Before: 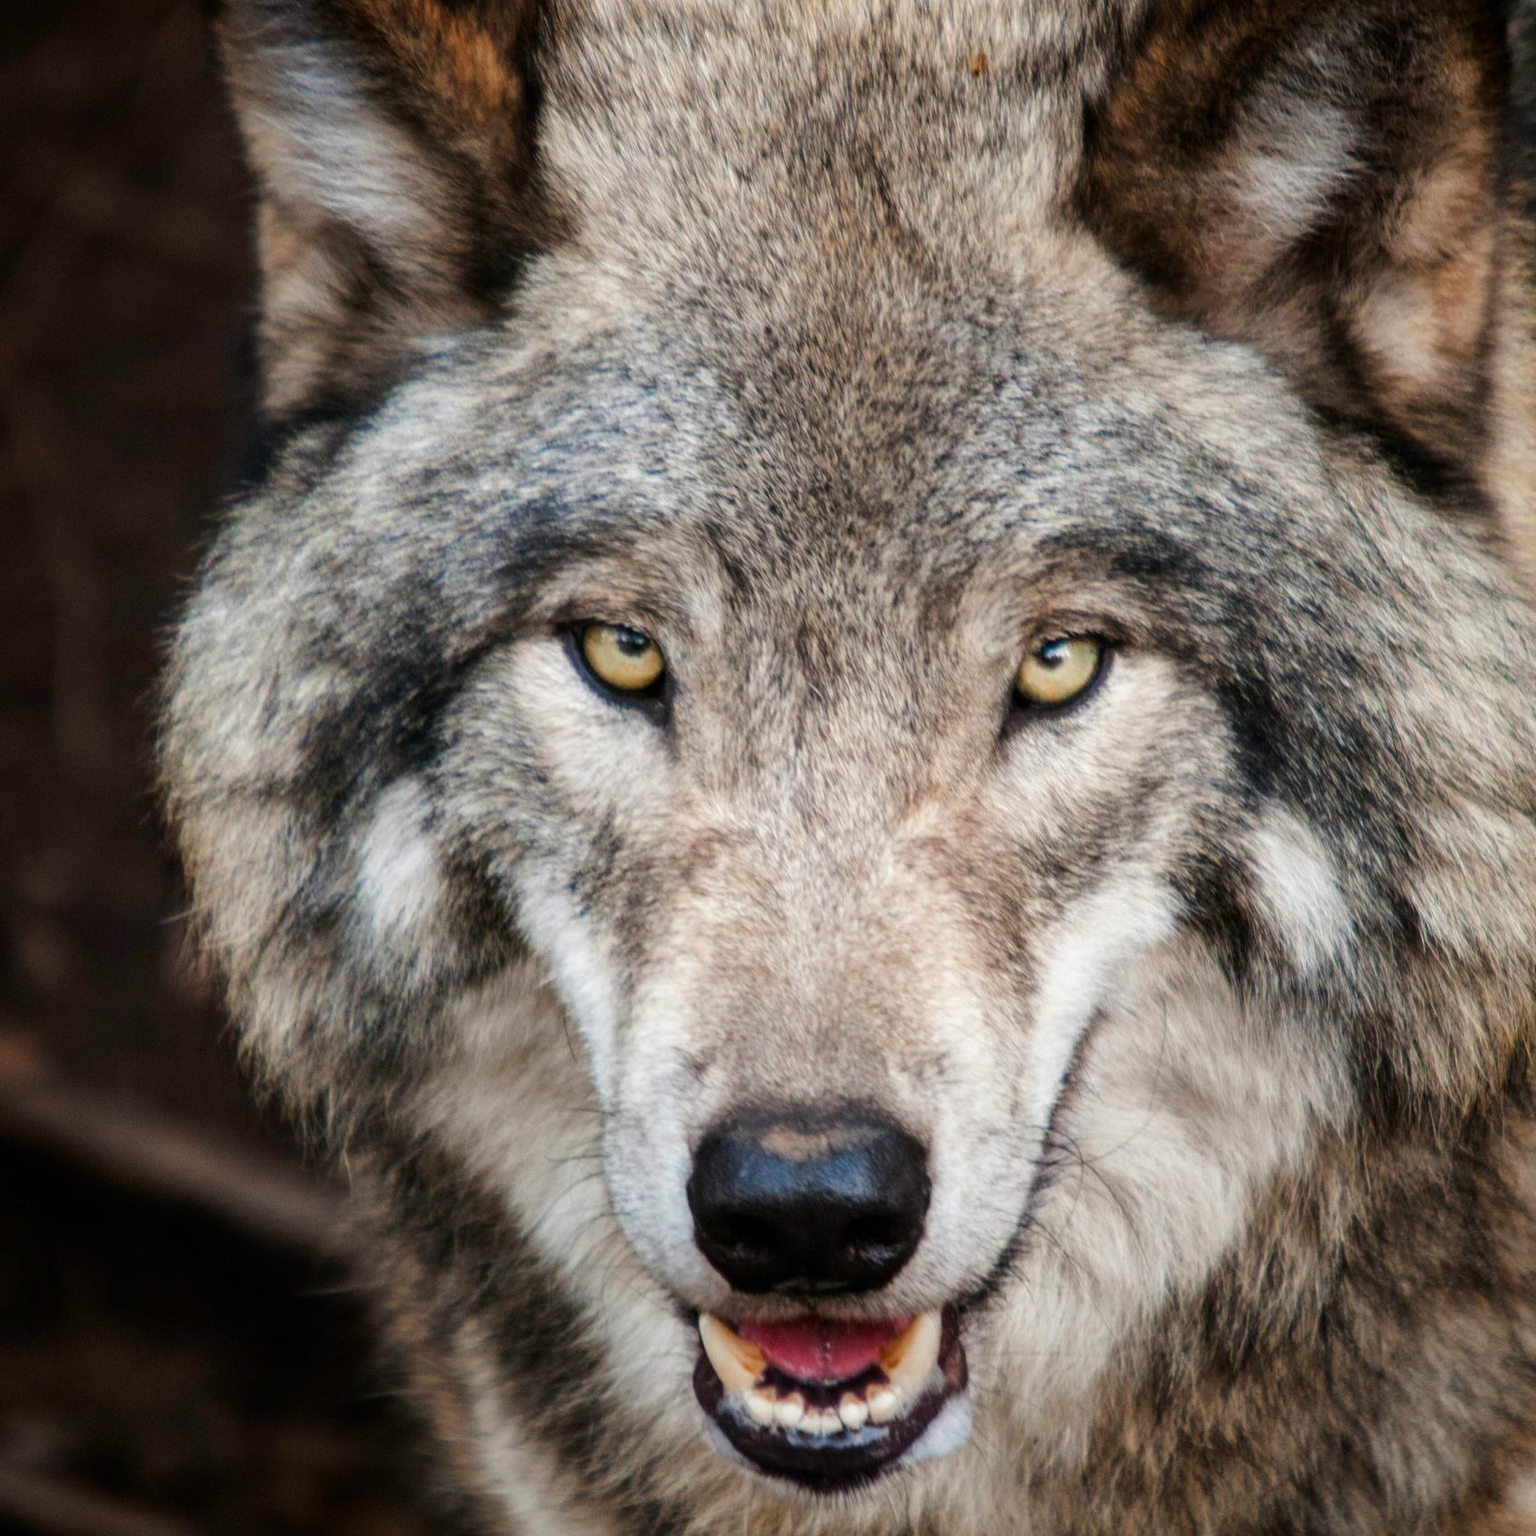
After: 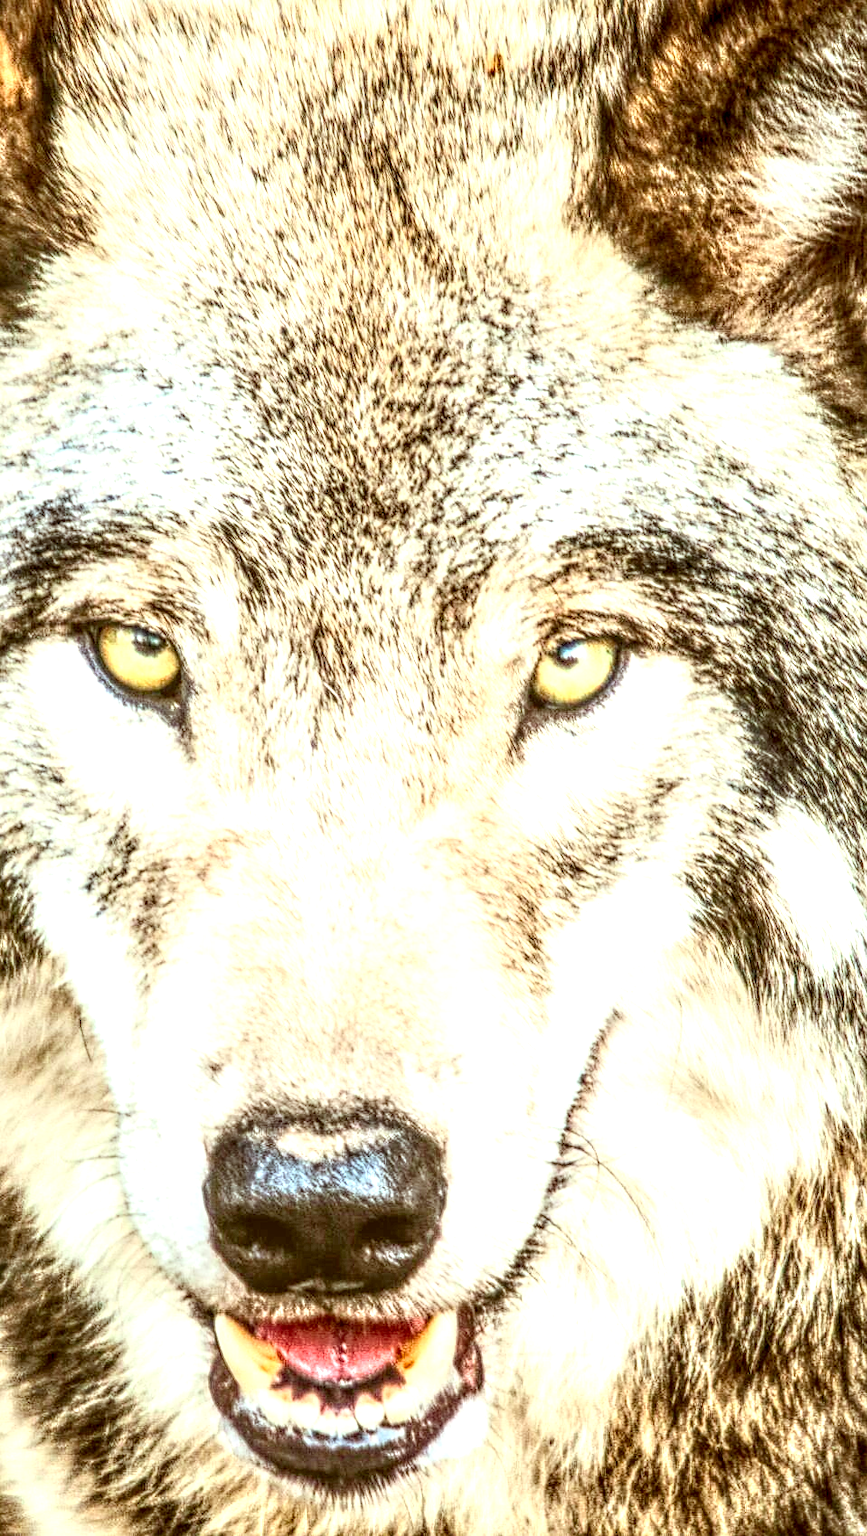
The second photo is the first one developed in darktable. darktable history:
crop: left 31.572%, top 0.004%, right 11.922%
exposure: black level correction 0, exposure 1.525 EV, compensate highlight preservation false
contrast brightness saturation: contrast 0.381, brightness 0.108
local contrast: highlights 5%, shadows 7%, detail 298%, midtone range 0.293
shadows and highlights: shadows 43.34, highlights 7.31
sharpen: amount 0.206
color correction: highlights a* -5.49, highlights b* 9.8, shadows a* 9.89, shadows b* 24.95
